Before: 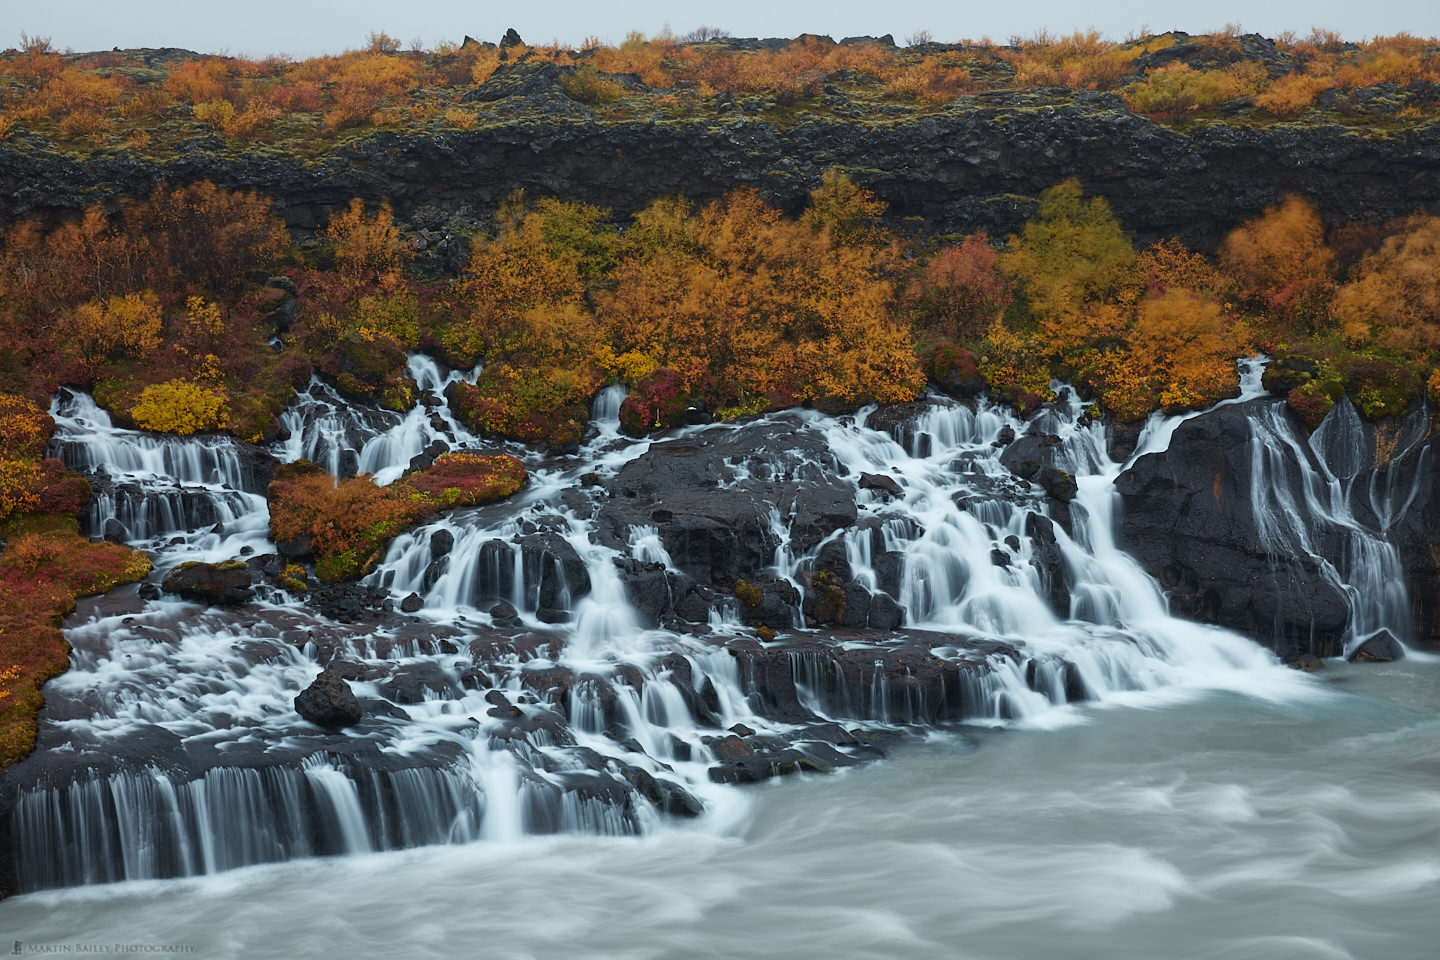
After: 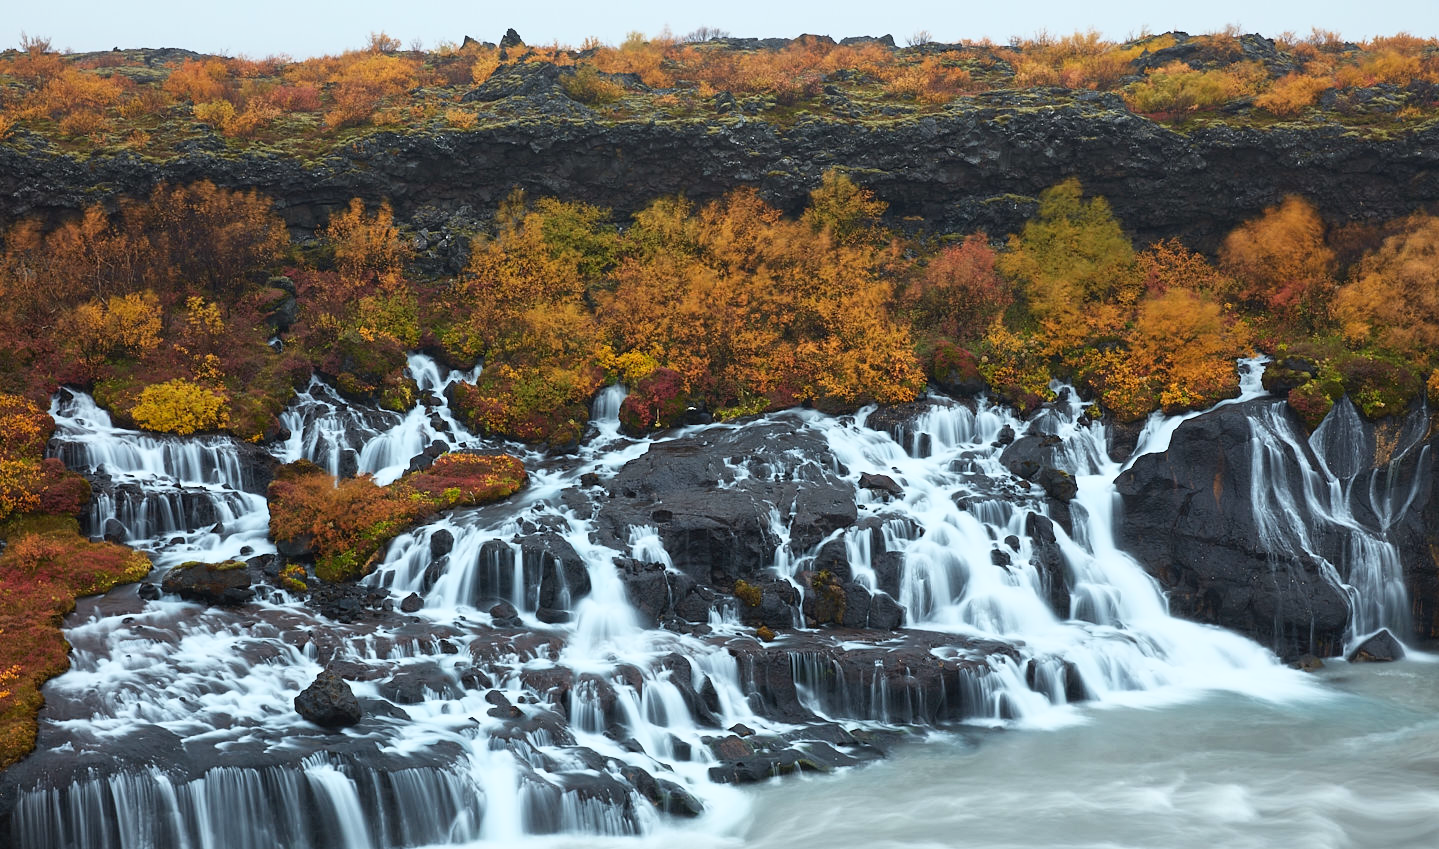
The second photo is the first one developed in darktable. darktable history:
base curve: curves: ch0 [(0, 0) (0.579, 0.807) (1, 1)]
crop and rotate: top 0%, bottom 11.478%
